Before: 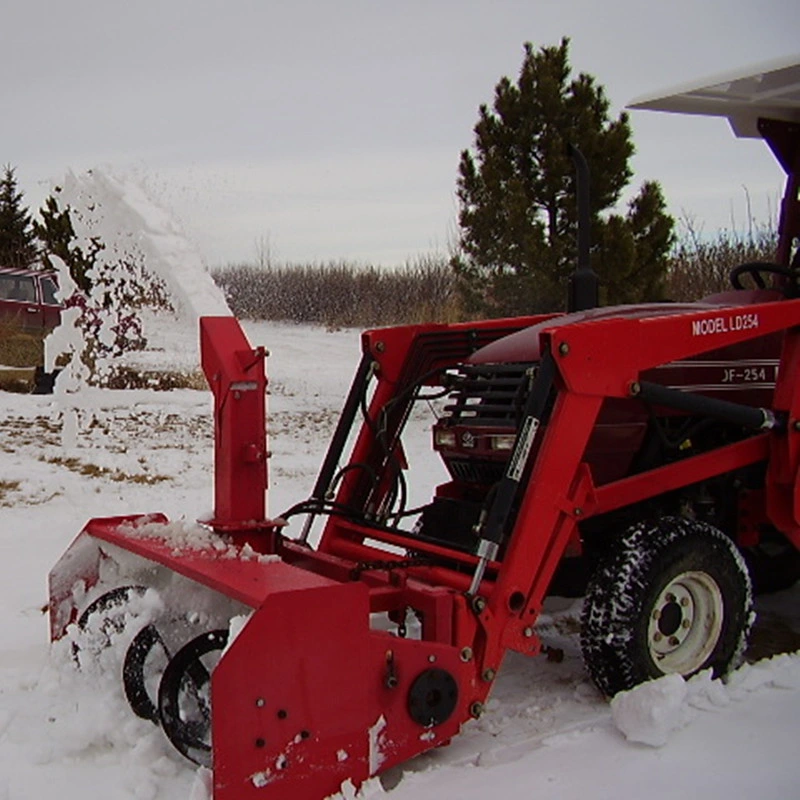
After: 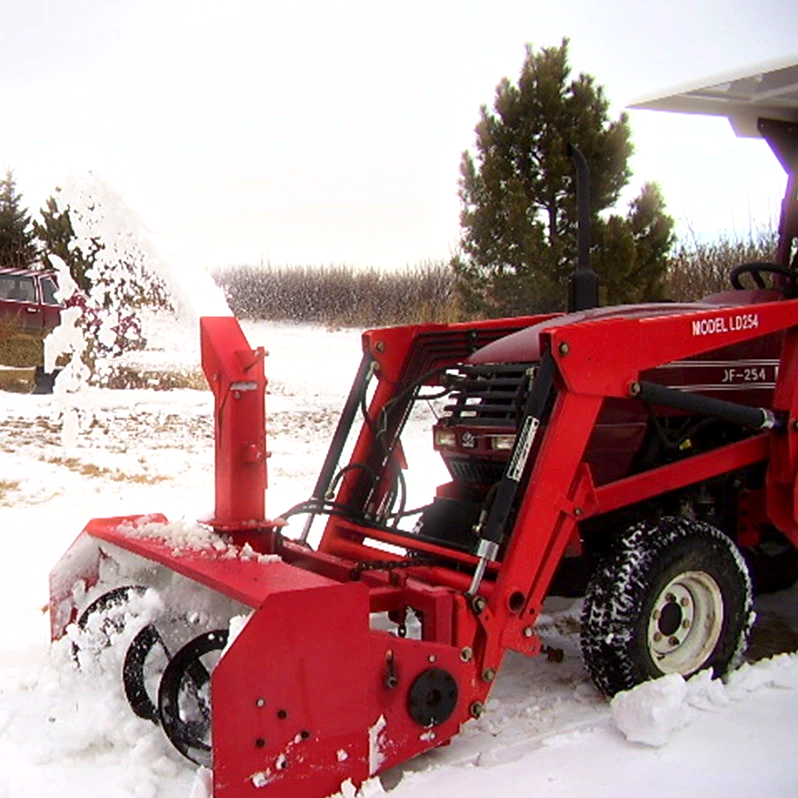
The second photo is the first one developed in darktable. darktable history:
exposure: black level correction 0.001, exposure 1.116 EV, compensate highlight preservation false
bloom: size 3%, threshold 100%, strength 0%
crop: top 0.05%, bottom 0.098%
